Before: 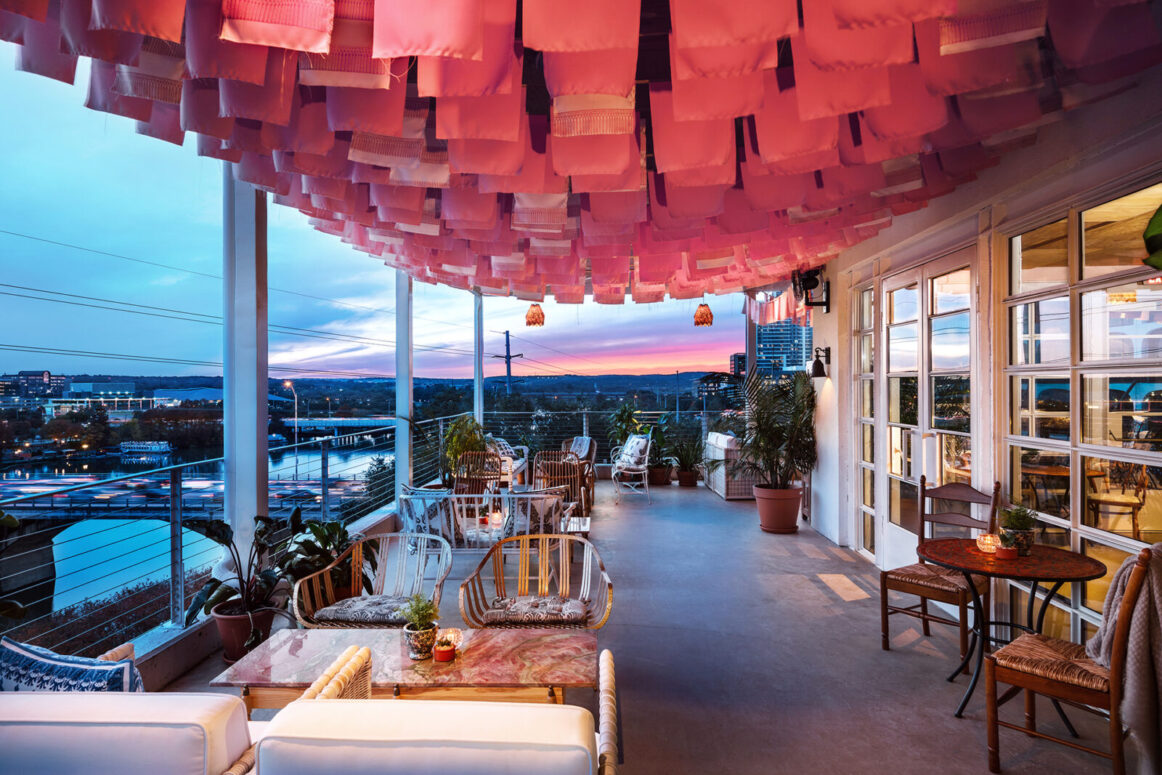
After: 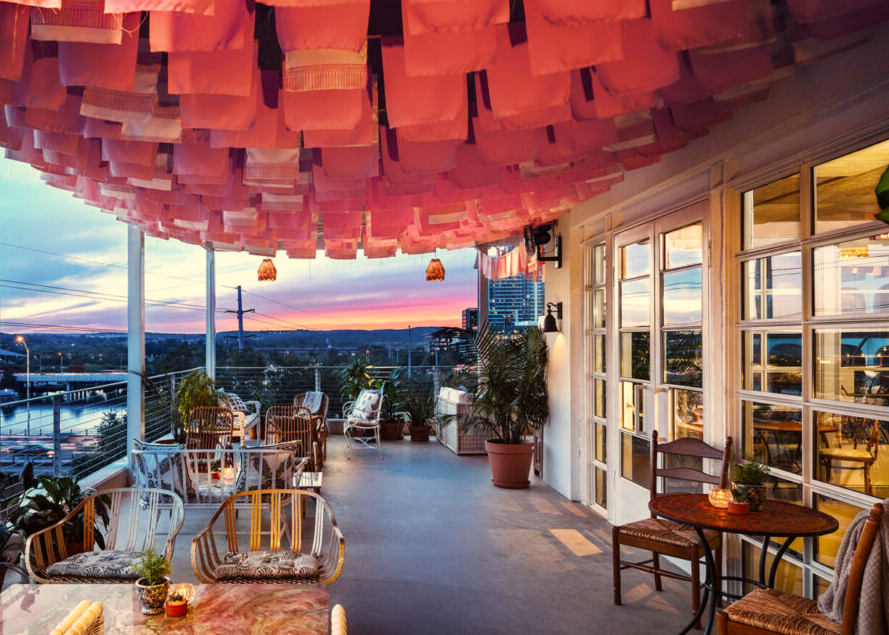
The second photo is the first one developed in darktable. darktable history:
crop: left 23.095%, top 5.827%, bottom 11.854%
color correction: highlights a* 1.39, highlights b* 17.83
